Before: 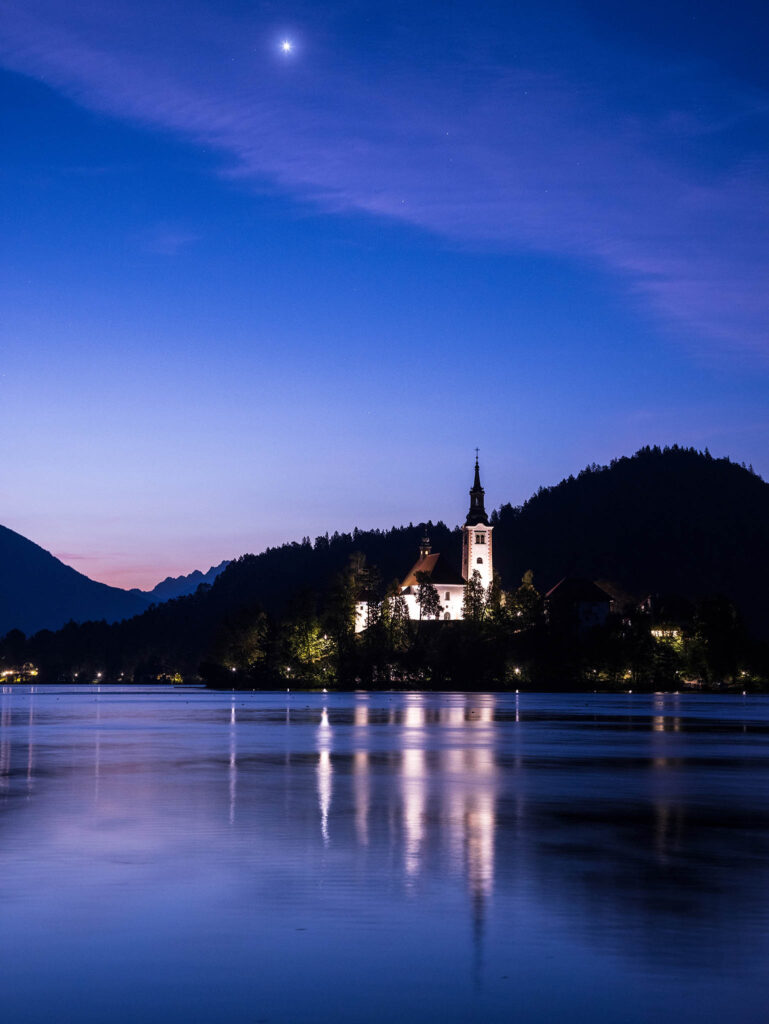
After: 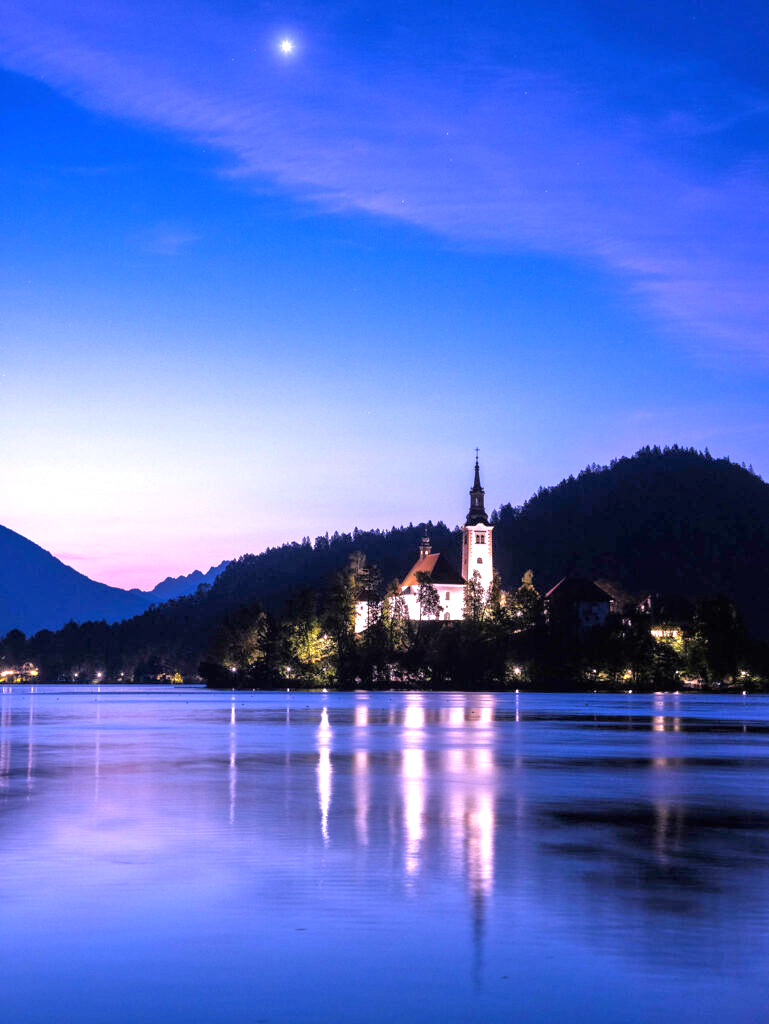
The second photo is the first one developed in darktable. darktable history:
exposure: black level correction 0, exposure 0.953 EV, compensate exposure bias true, compensate highlight preservation false
white balance: red 1.066, blue 1.119
tone equalizer: -7 EV 0.15 EV, -6 EV 0.6 EV, -5 EV 1.15 EV, -4 EV 1.33 EV, -3 EV 1.15 EV, -2 EV 0.6 EV, -1 EV 0.15 EV, mask exposure compensation -0.5 EV
